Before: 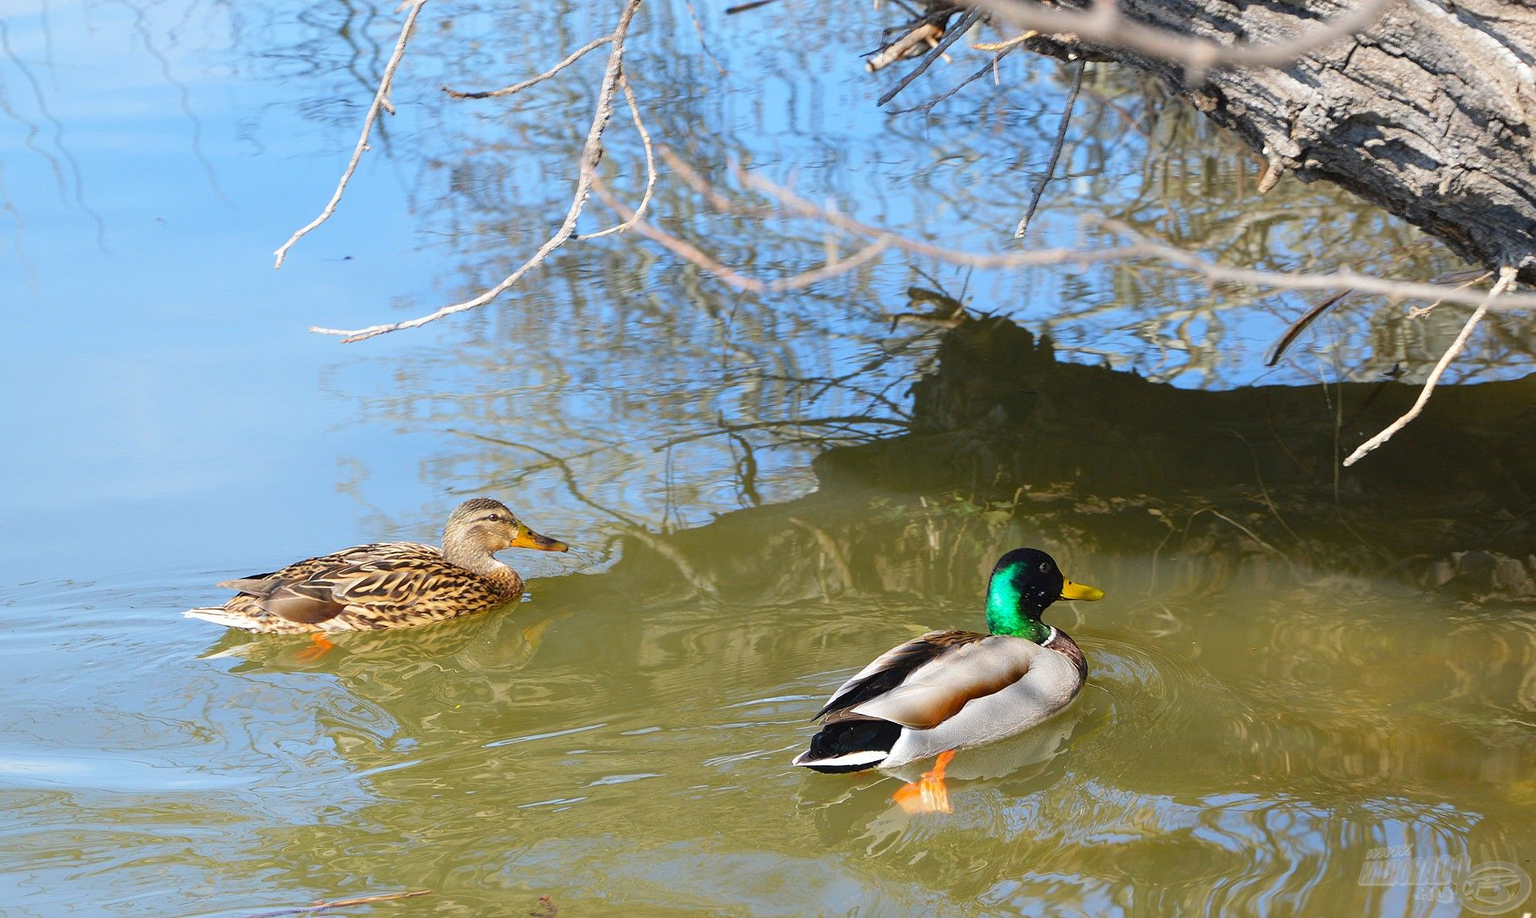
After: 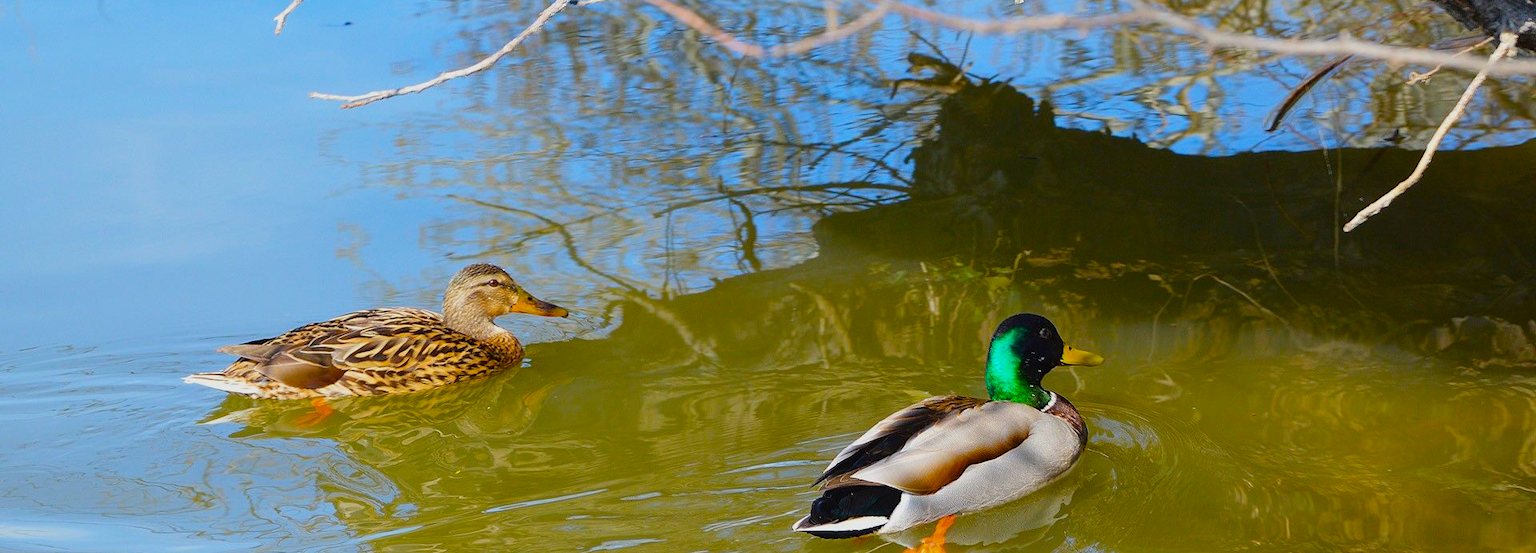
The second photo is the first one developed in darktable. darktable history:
color balance rgb: linear chroma grading › global chroma -0.418%, perceptual saturation grading › global saturation 36.51%, perceptual saturation grading › shadows 35.329%
crop and rotate: top 25.616%, bottom 13.971%
exposure: exposure -0.323 EV, compensate exposure bias true, compensate highlight preservation false
